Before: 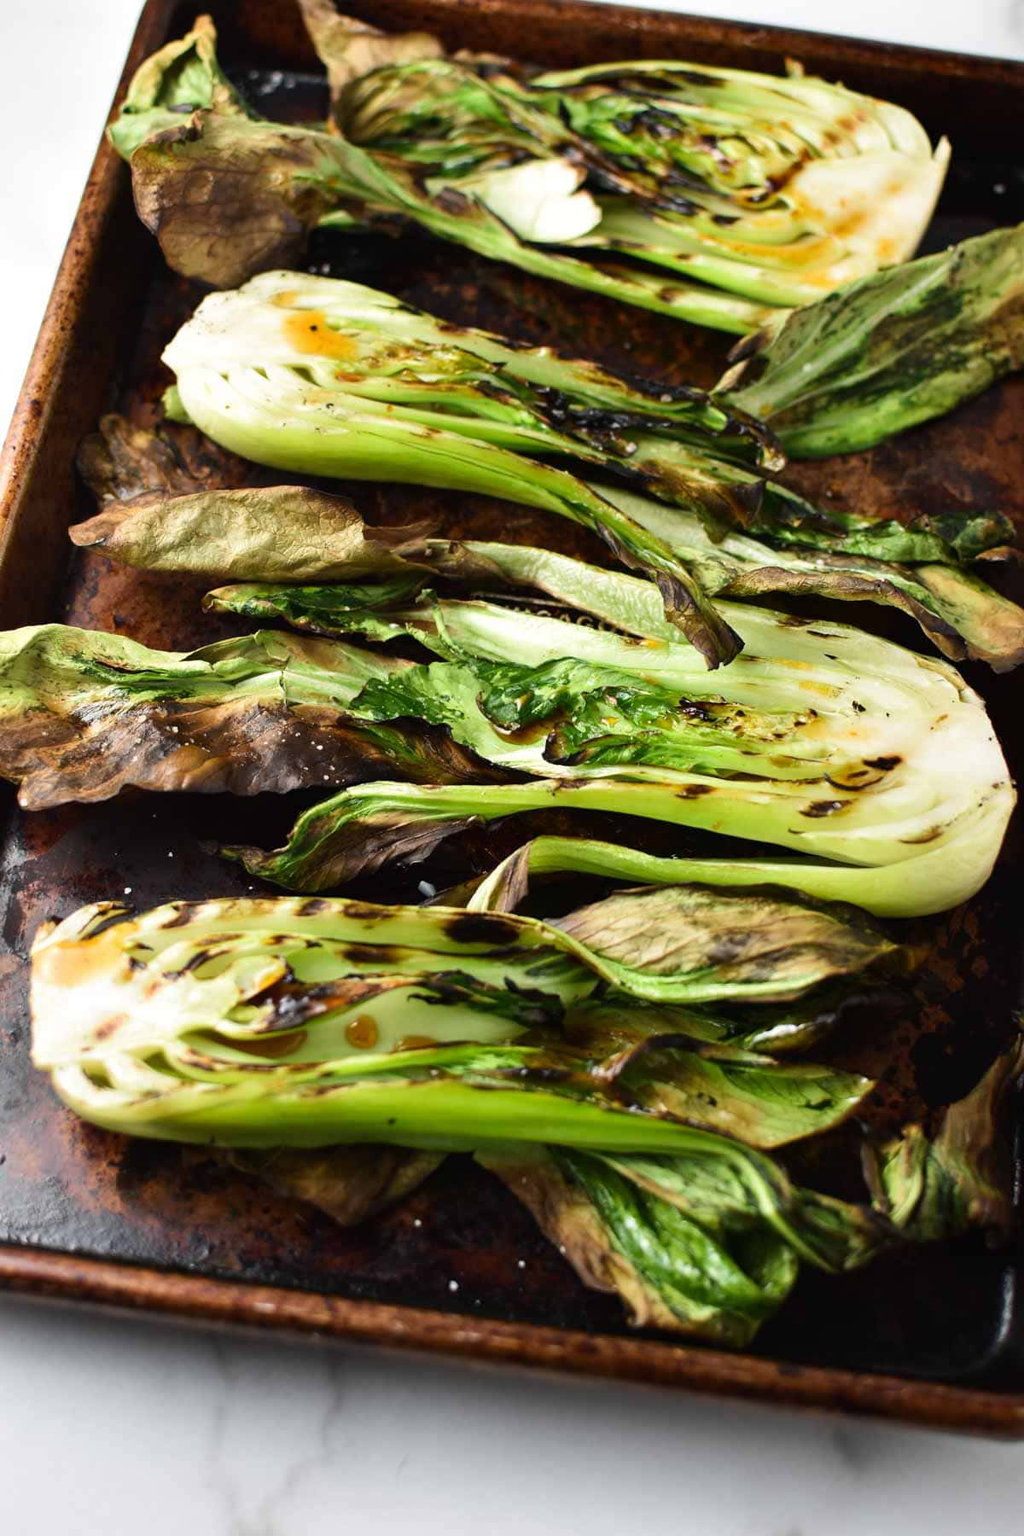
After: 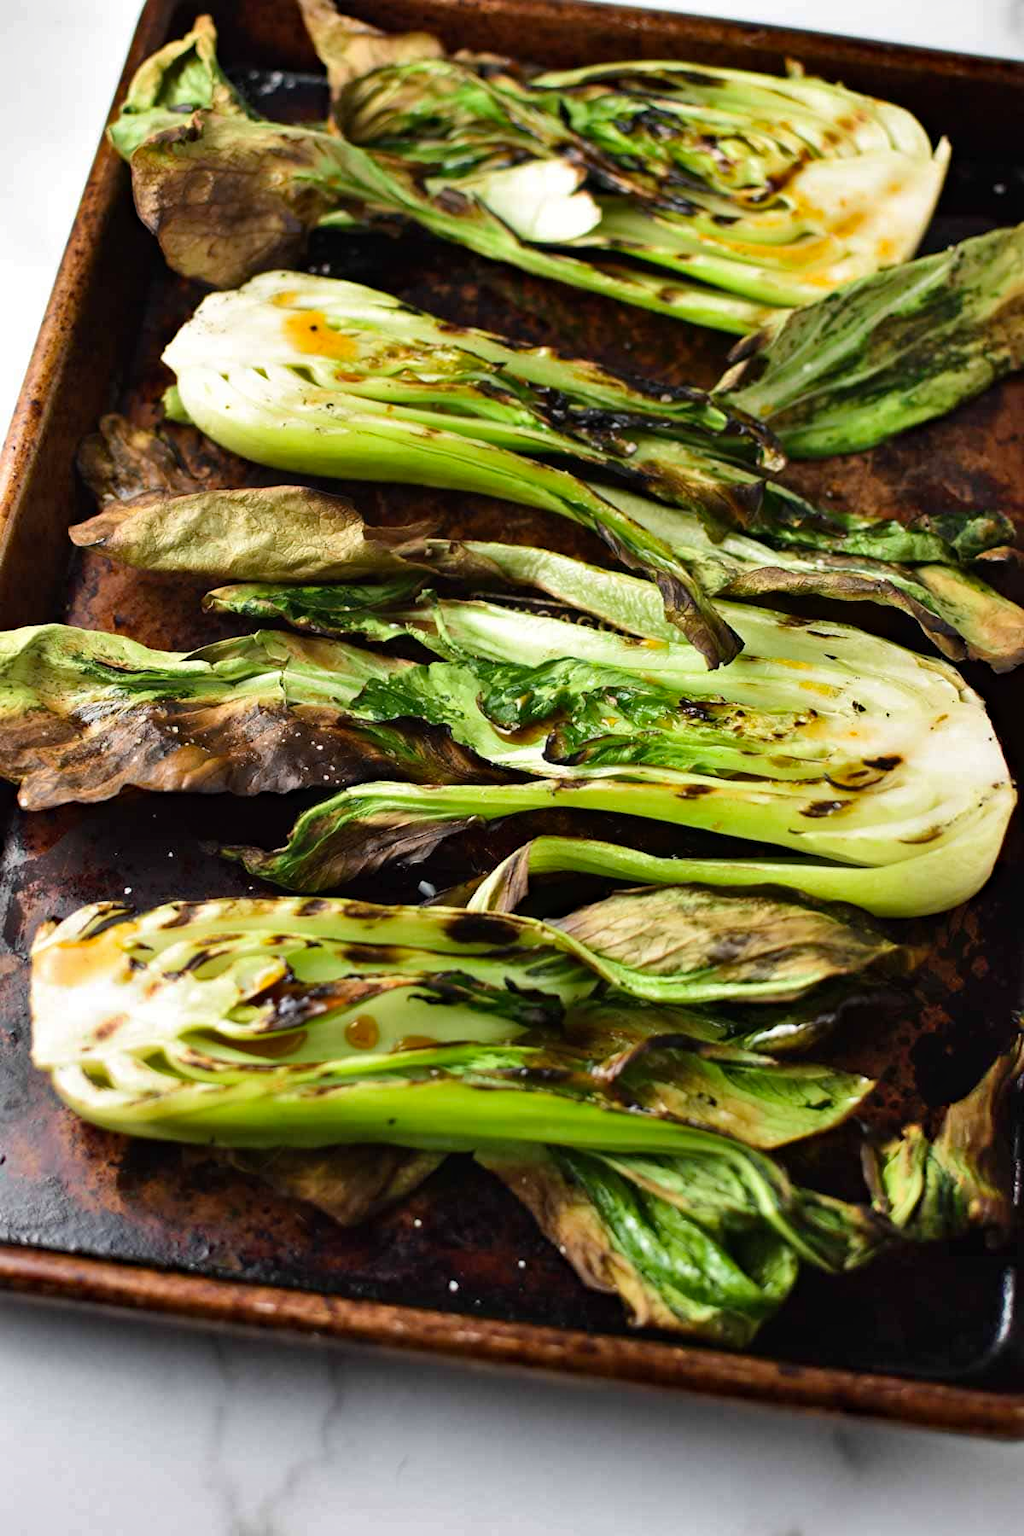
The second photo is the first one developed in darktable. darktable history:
levels: mode automatic, black 0.023%, white 99.97%, levels [0.062, 0.494, 0.925]
haze removal: strength 0.29, distance 0.25, compatibility mode true, adaptive false
shadows and highlights: low approximation 0.01, soften with gaussian
